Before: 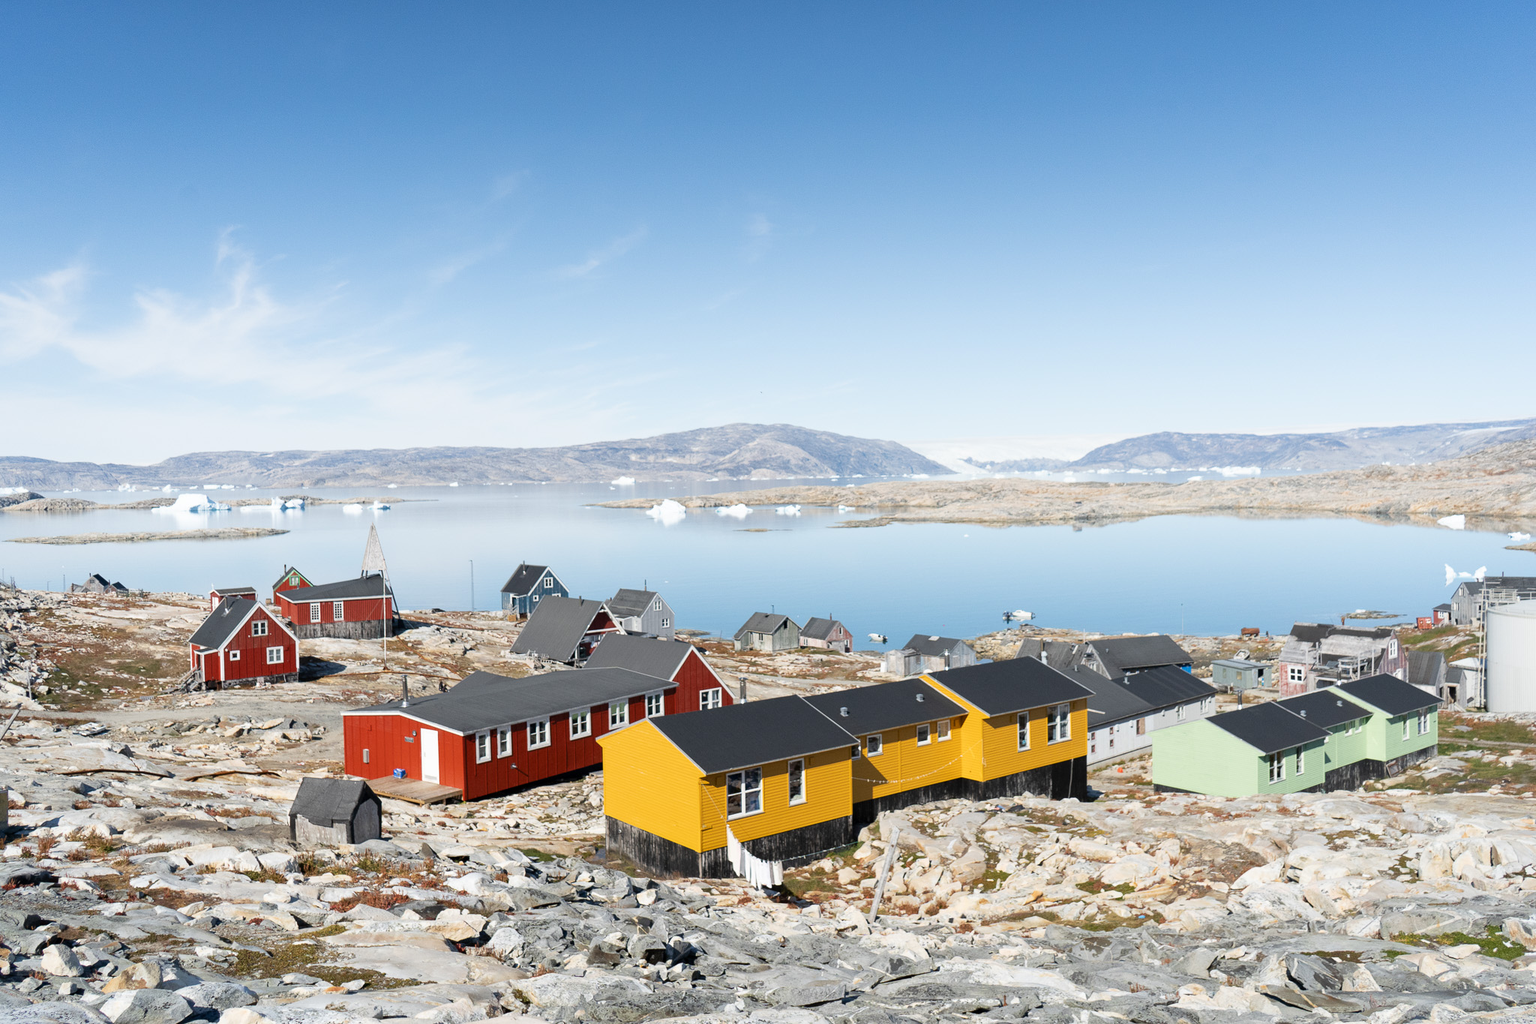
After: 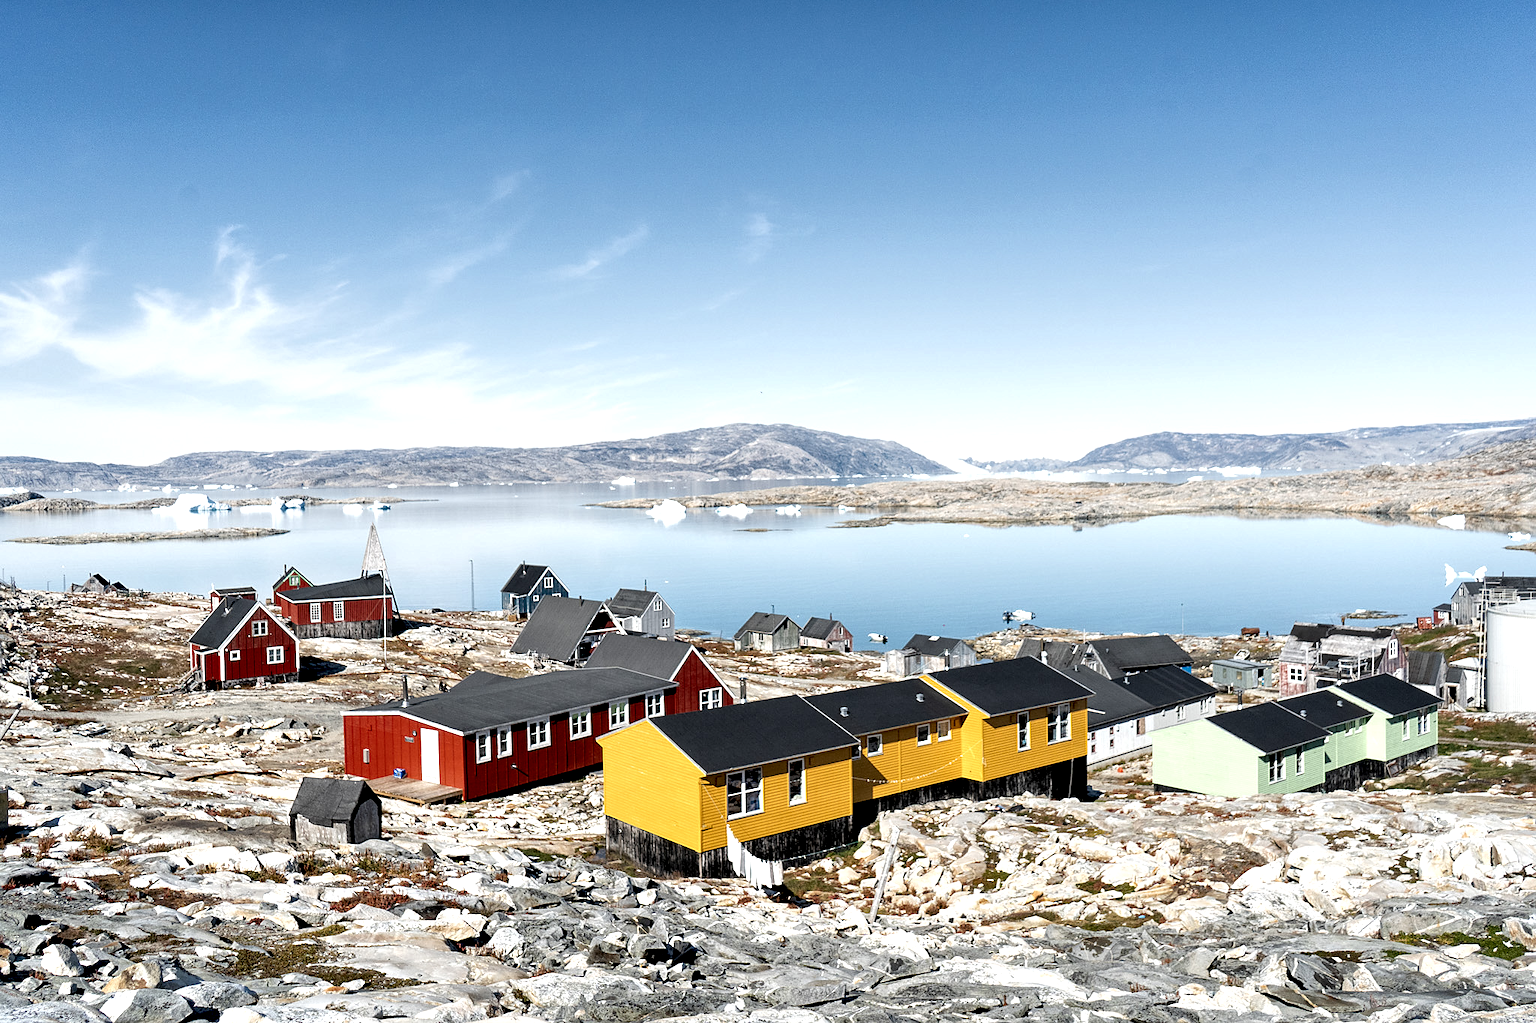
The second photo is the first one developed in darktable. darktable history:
sharpen: radius 1.559, amount 0.373, threshold 1.271
local contrast: highlights 99%, shadows 86%, detail 160%, midtone range 0.2
contrast equalizer: y [[0.601, 0.6, 0.598, 0.598, 0.6, 0.601], [0.5 ×6], [0.5 ×6], [0 ×6], [0 ×6]]
tone equalizer: -8 EV -1.84 EV, -7 EV -1.16 EV, -6 EV -1.62 EV, smoothing diameter 25%, edges refinement/feathering 10, preserve details guided filter
